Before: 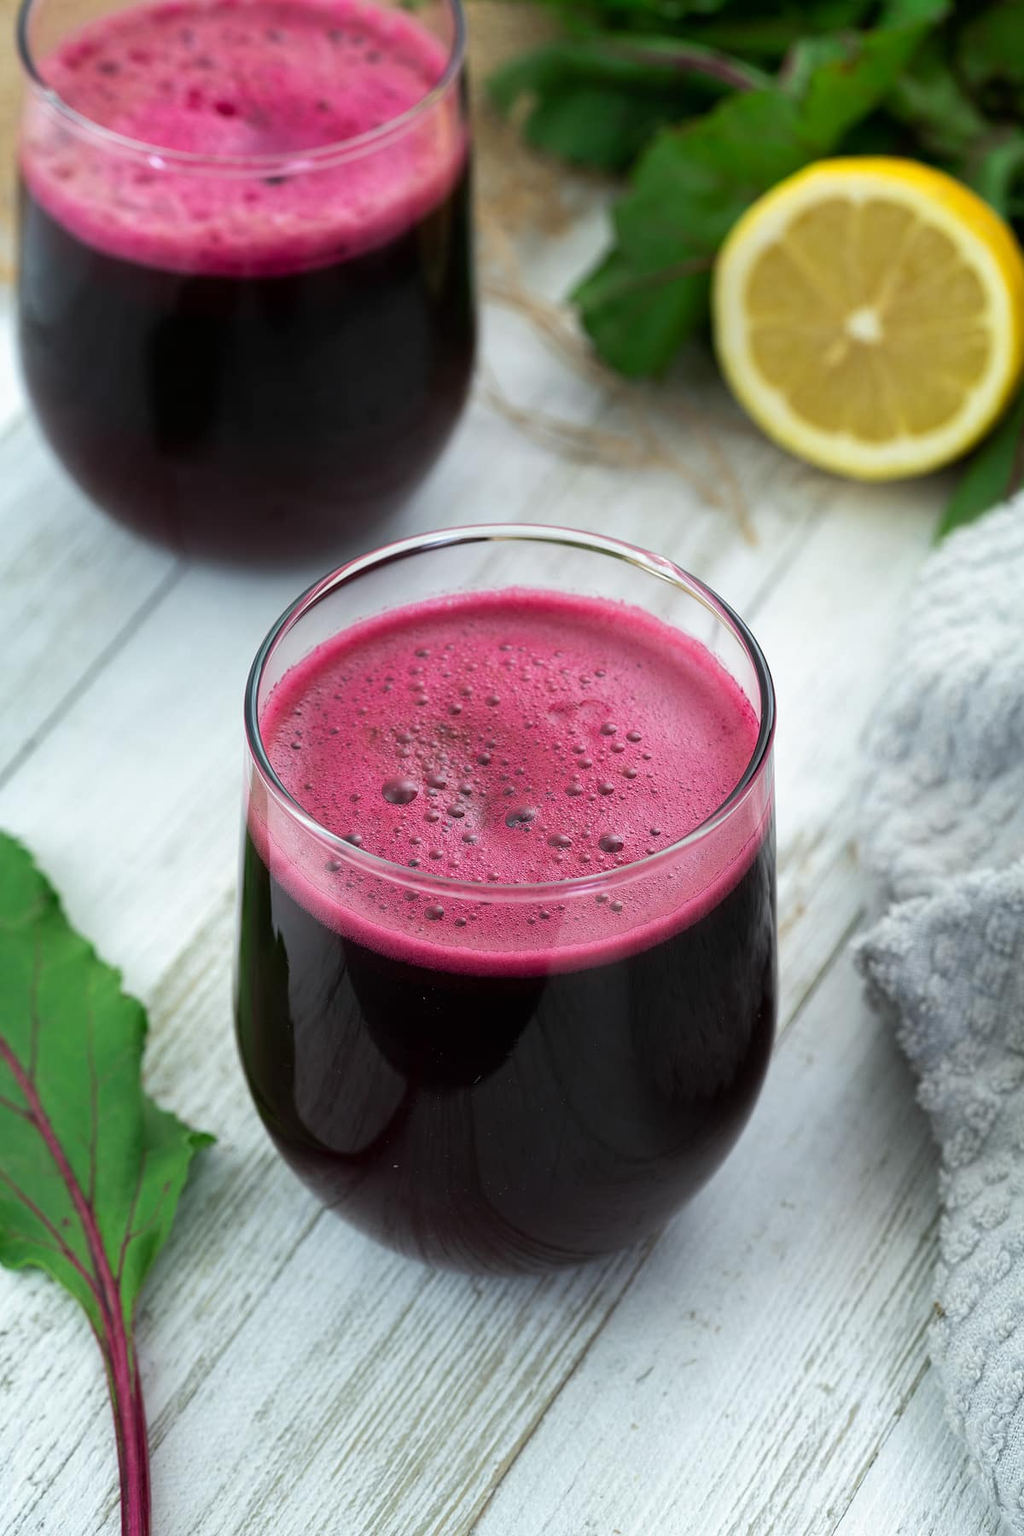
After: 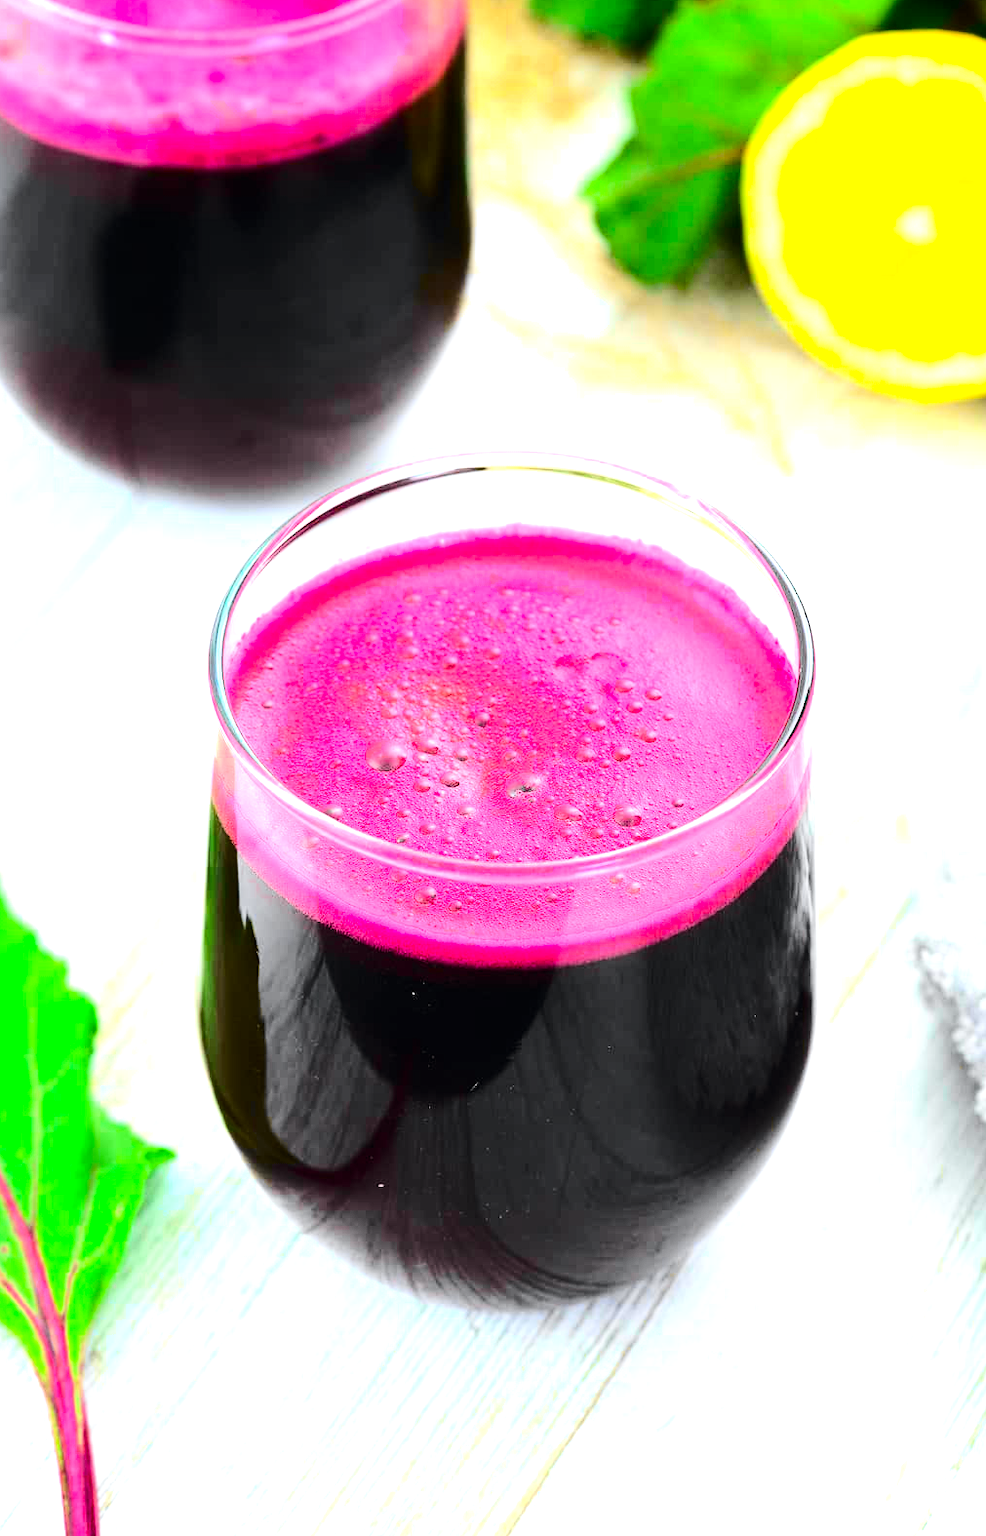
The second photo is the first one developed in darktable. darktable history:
color balance rgb: perceptual saturation grading › global saturation 29.671%, perceptual brilliance grading › global brilliance 24.464%, global vibrance 20%
tone equalizer: -7 EV 0.147 EV, -6 EV 0.564 EV, -5 EV 1.13 EV, -4 EV 1.3 EV, -3 EV 1.12 EV, -2 EV 0.6 EV, -1 EV 0.151 EV, edges refinement/feathering 500, mask exposure compensation -1.57 EV, preserve details no
exposure: black level correction 0, exposure 0.499 EV, compensate exposure bias true, compensate highlight preservation false
color zones: curves: ch0 [(0.068, 0.464) (0.25, 0.5) (0.48, 0.508) (0.75, 0.536) (0.886, 0.476) (0.967, 0.456)]; ch1 [(0.066, 0.456) (0.25, 0.5) (0.616, 0.508) (0.746, 0.56) (0.934, 0.444)]
crop: left 6.118%, top 8.41%, right 9.541%, bottom 4.064%
tone curve: curves: ch0 [(0, 0) (0.071, 0.047) (0.266, 0.26) (0.483, 0.554) (0.753, 0.811) (1, 0.983)]; ch1 [(0, 0) (0.346, 0.307) (0.408, 0.387) (0.463, 0.465) (0.482, 0.493) (0.502, 0.5) (0.517, 0.502) (0.55, 0.548) (0.597, 0.61) (0.651, 0.698) (1, 1)]; ch2 [(0, 0) (0.346, 0.34) (0.434, 0.46) (0.485, 0.494) (0.5, 0.494) (0.517, 0.506) (0.526, 0.545) (0.583, 0.61) (0.625, 0.659) (1, 1)], color space Lab, independent channels, preserve colors none
